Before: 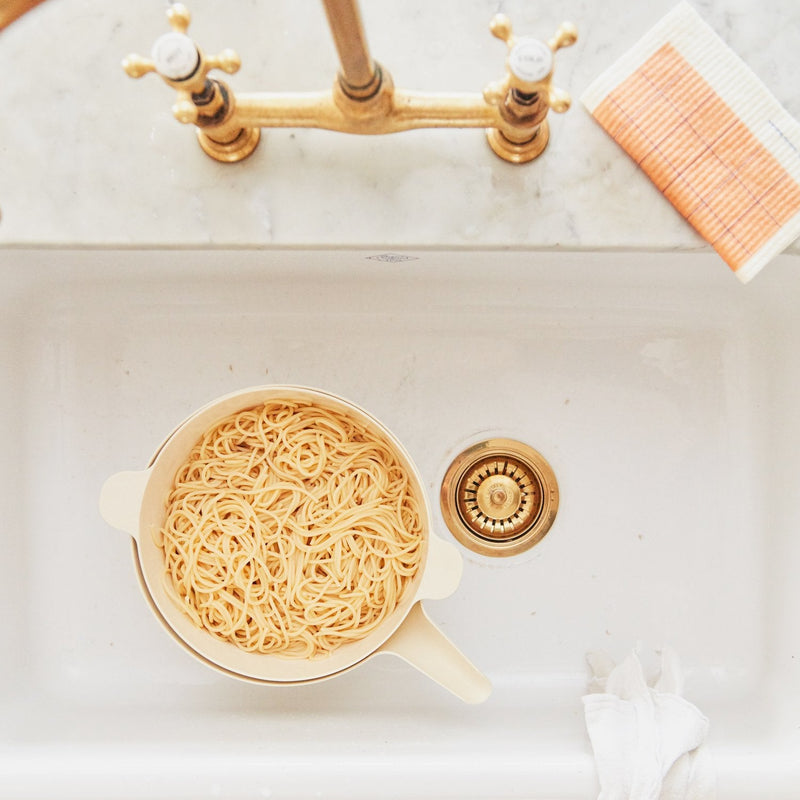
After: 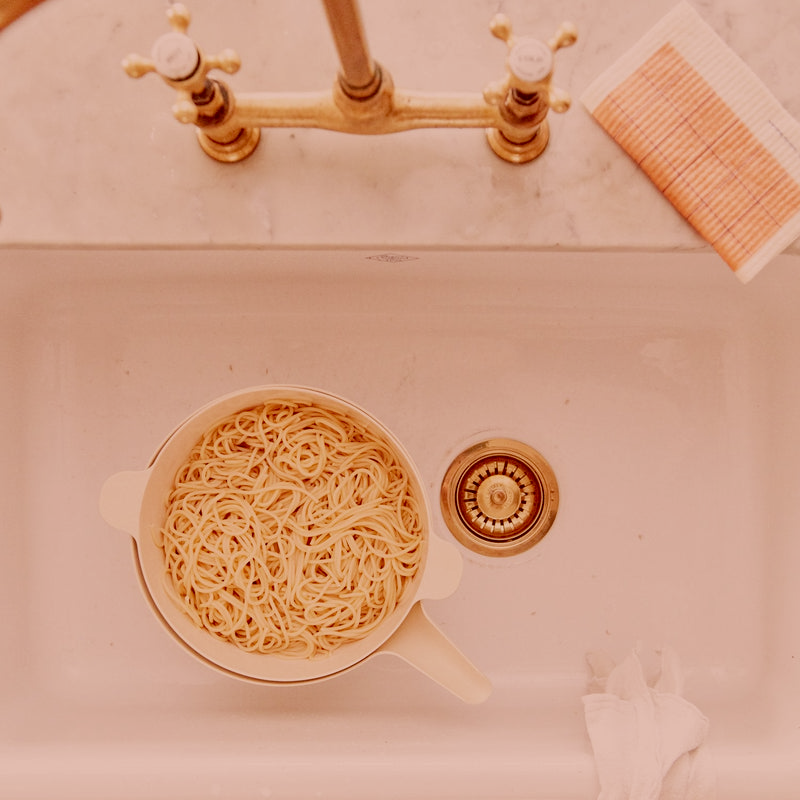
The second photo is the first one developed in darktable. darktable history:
exposure: black level correction 0.009, exposure -0.658 EV, compensate exposure bias true, compensate highlight preservation false
color correction: highlights a* 9.44, highlights b* 8.79, shadows a* 39.81, shadows b* 39.65, saturation 0.789
